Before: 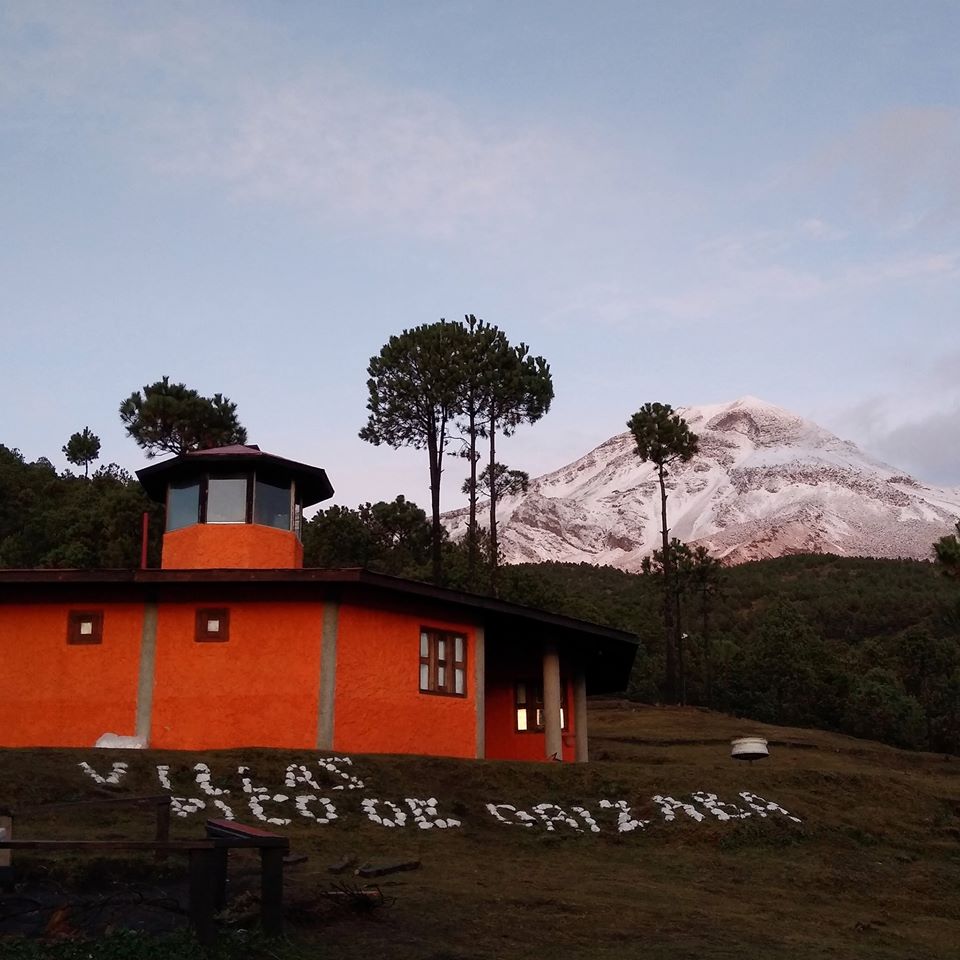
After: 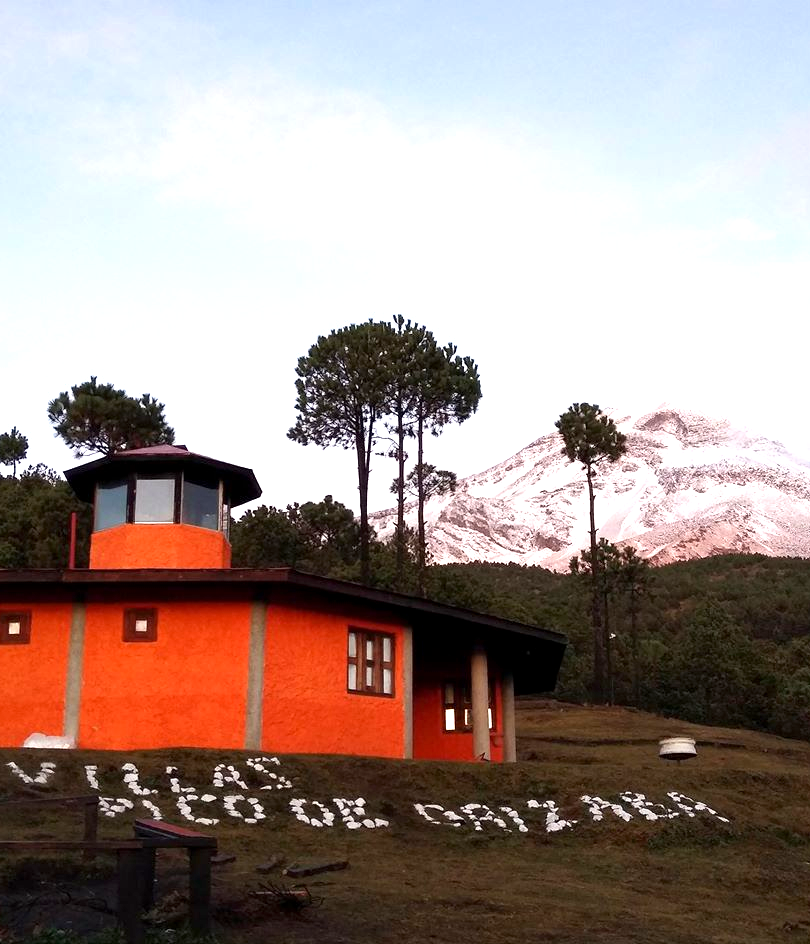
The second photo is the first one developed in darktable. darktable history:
crop: left 7.598%, right 7.873%
exposure: black level correction 0.001, exposure 1.05 EV, compensate exposure bias true, compensate highlight preservation false
